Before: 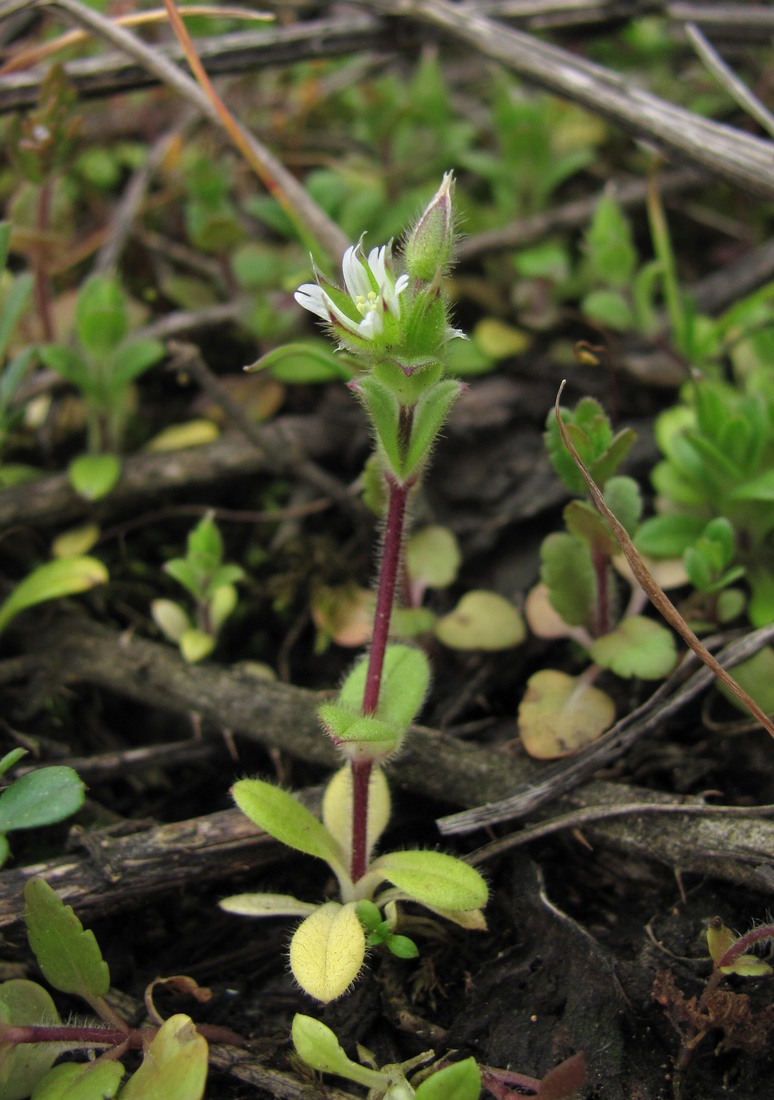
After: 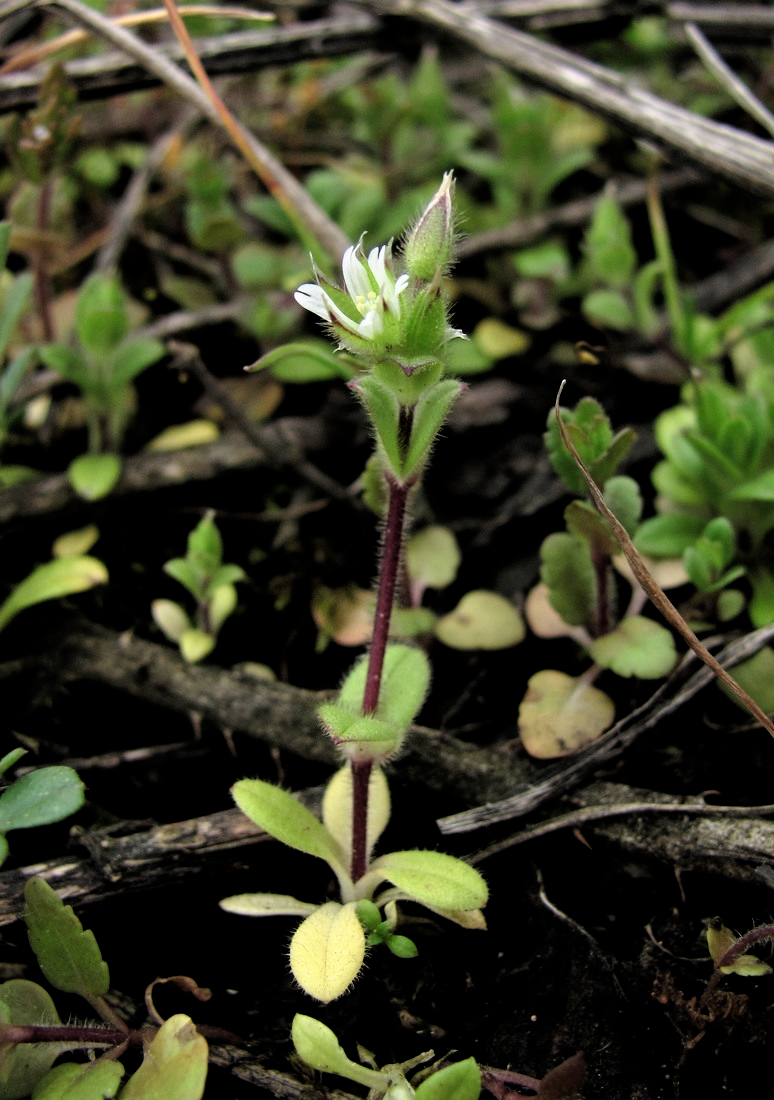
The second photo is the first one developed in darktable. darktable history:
filmic rgb: black relative exposure -5.58 EV, white relative exposure 2.48 EV, target black luminance 0%, hardness 4.55, latitude 66.88%, contrast 1.451, shadows ↔ highlights balance -3.72%, iterations of high-quality reconstruction 10
